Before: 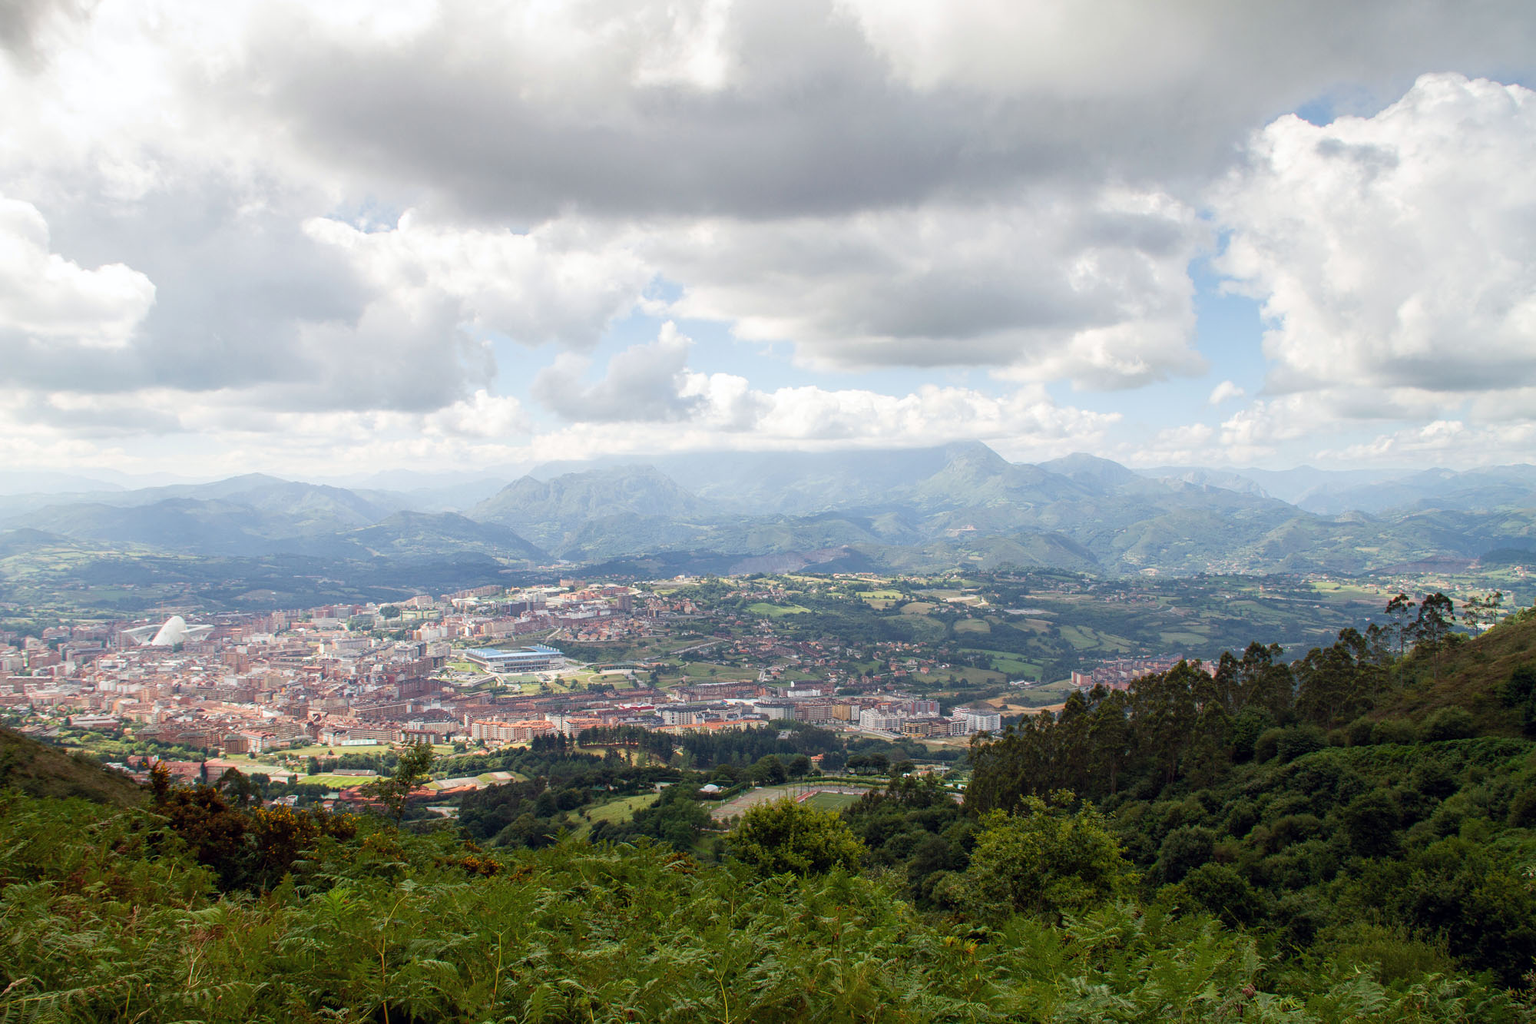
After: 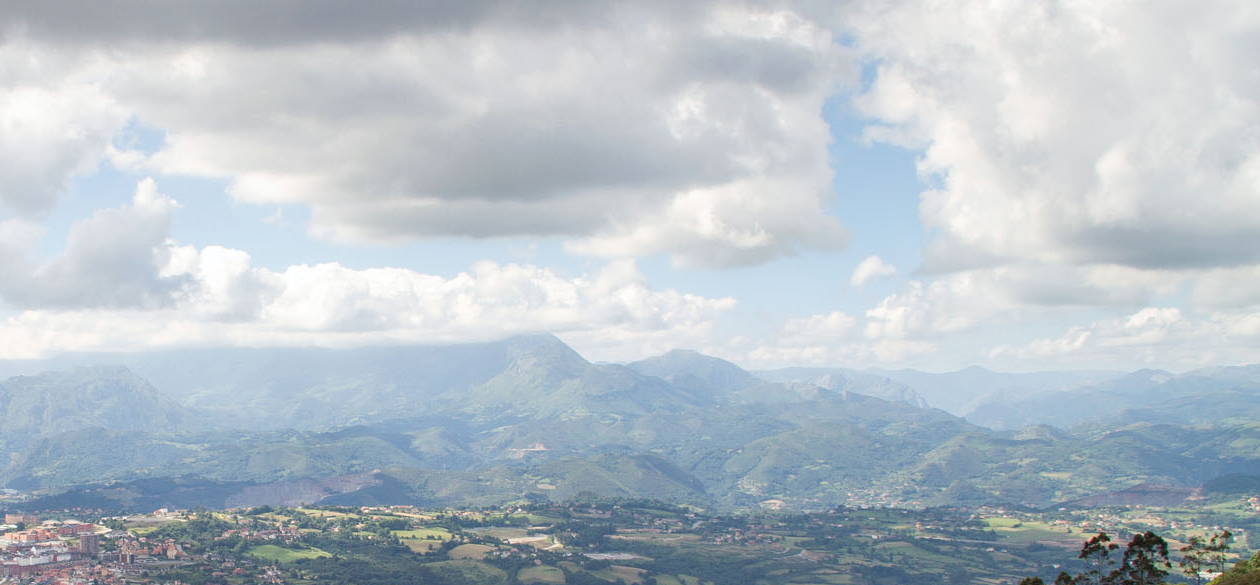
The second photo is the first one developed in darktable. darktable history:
crop: left 36.214%, top 18.015%, right 0.359%, bottom 37.949%
color correction: highlights a* -0.185, highlights b* -0.063
